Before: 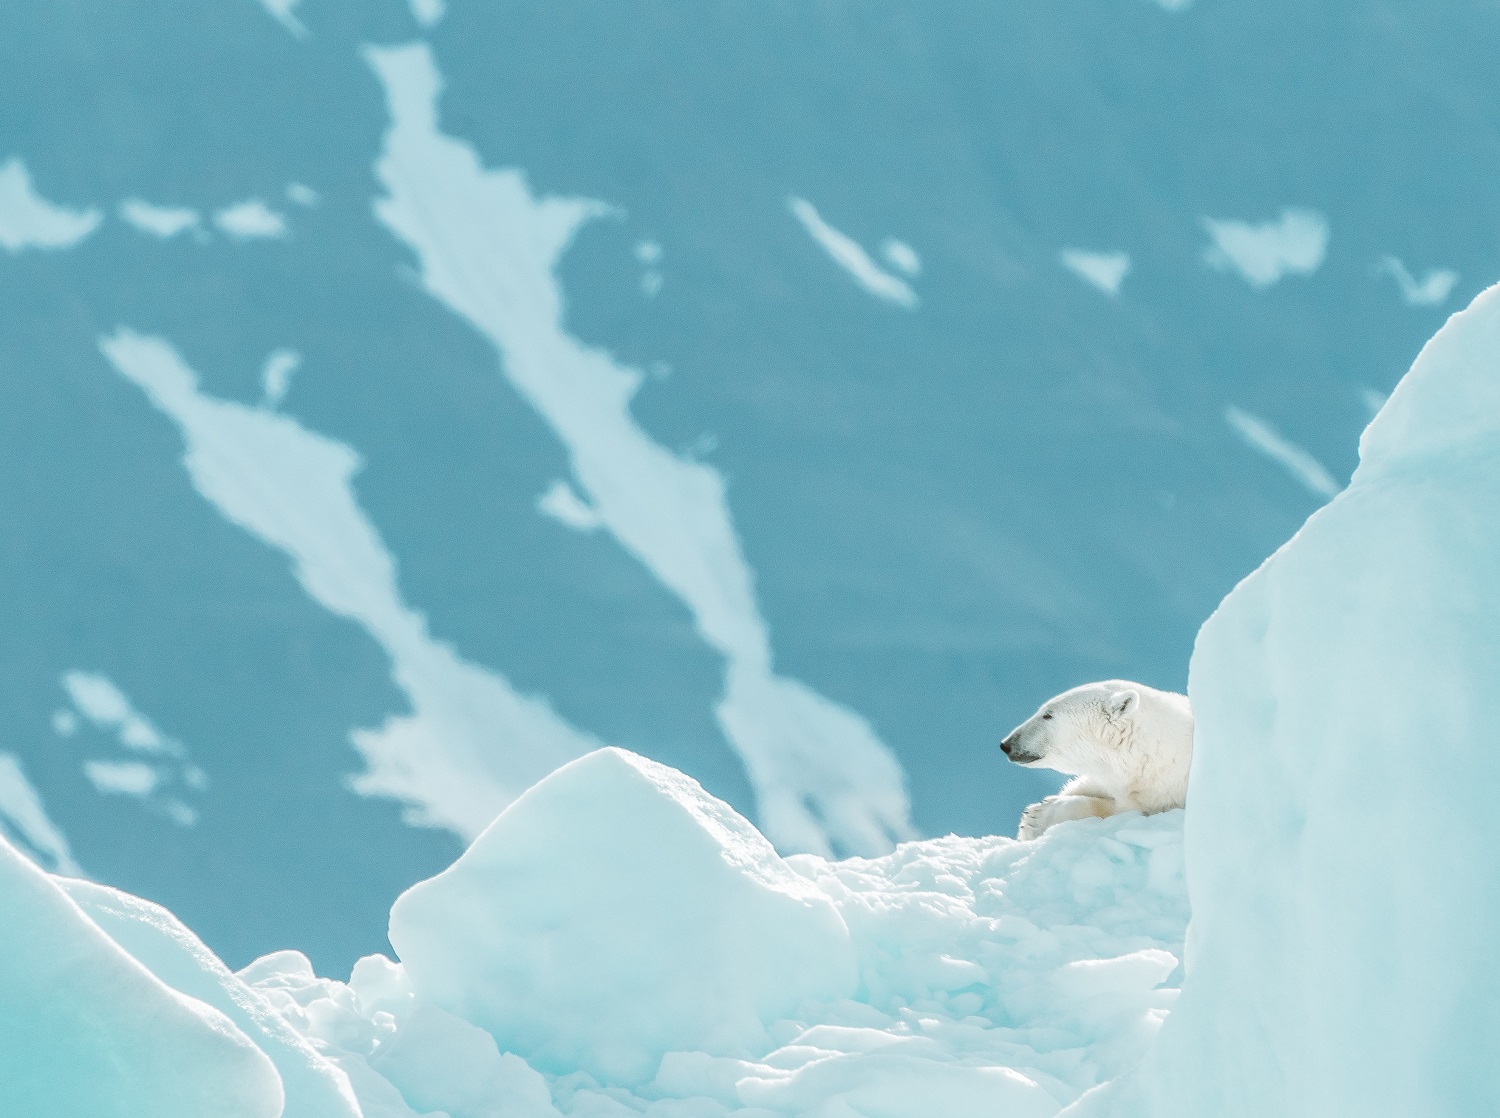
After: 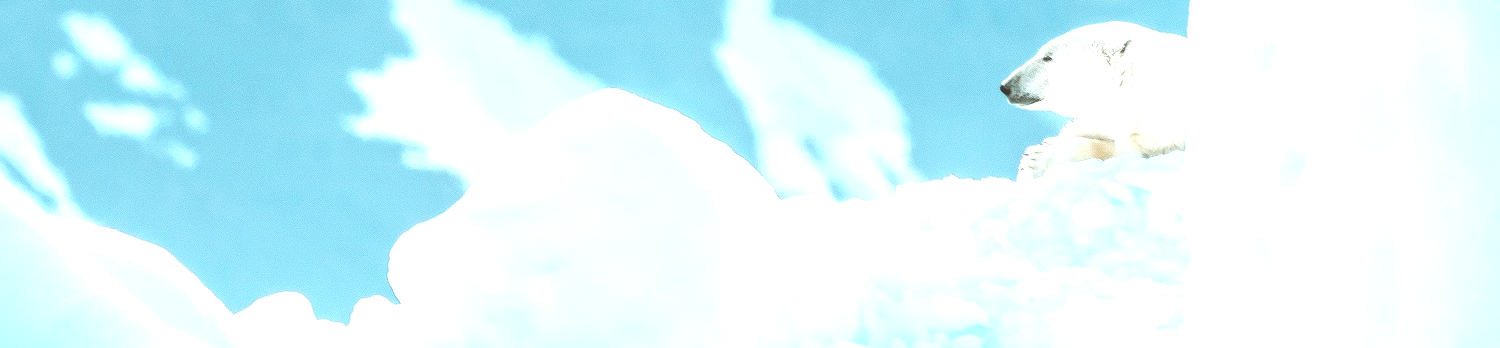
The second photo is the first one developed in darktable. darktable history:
crop and rotate: top 58.928%, bottom 9.872%
exposure: black level correction -0.005, exposure 1 EV, compensate highlight preservation false
